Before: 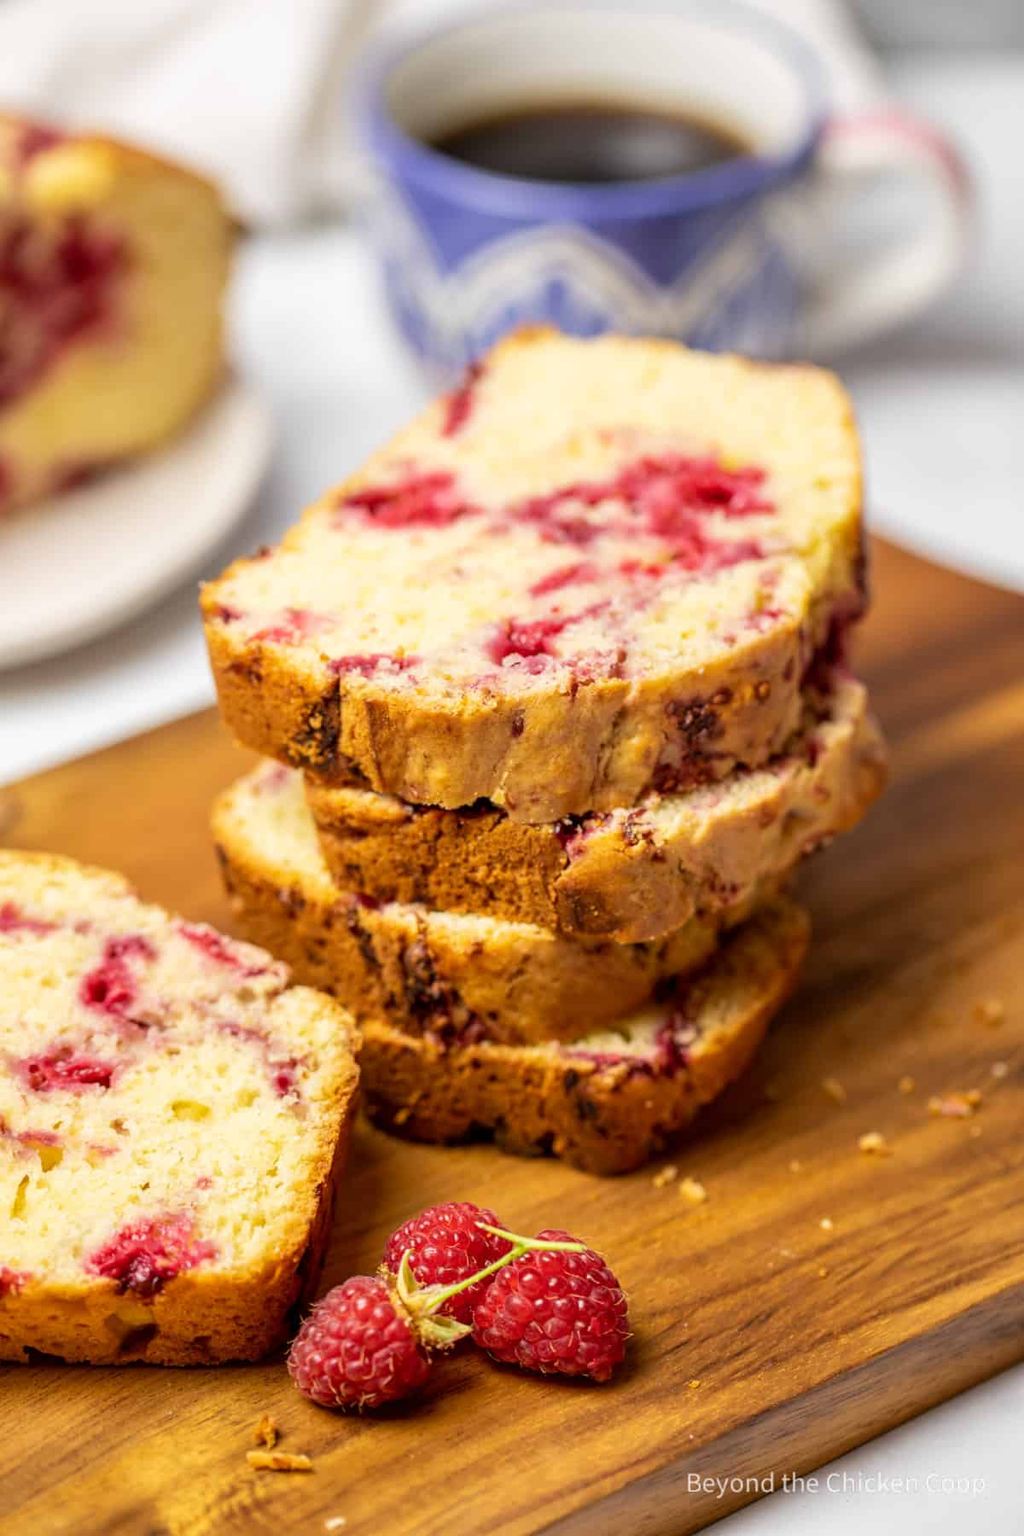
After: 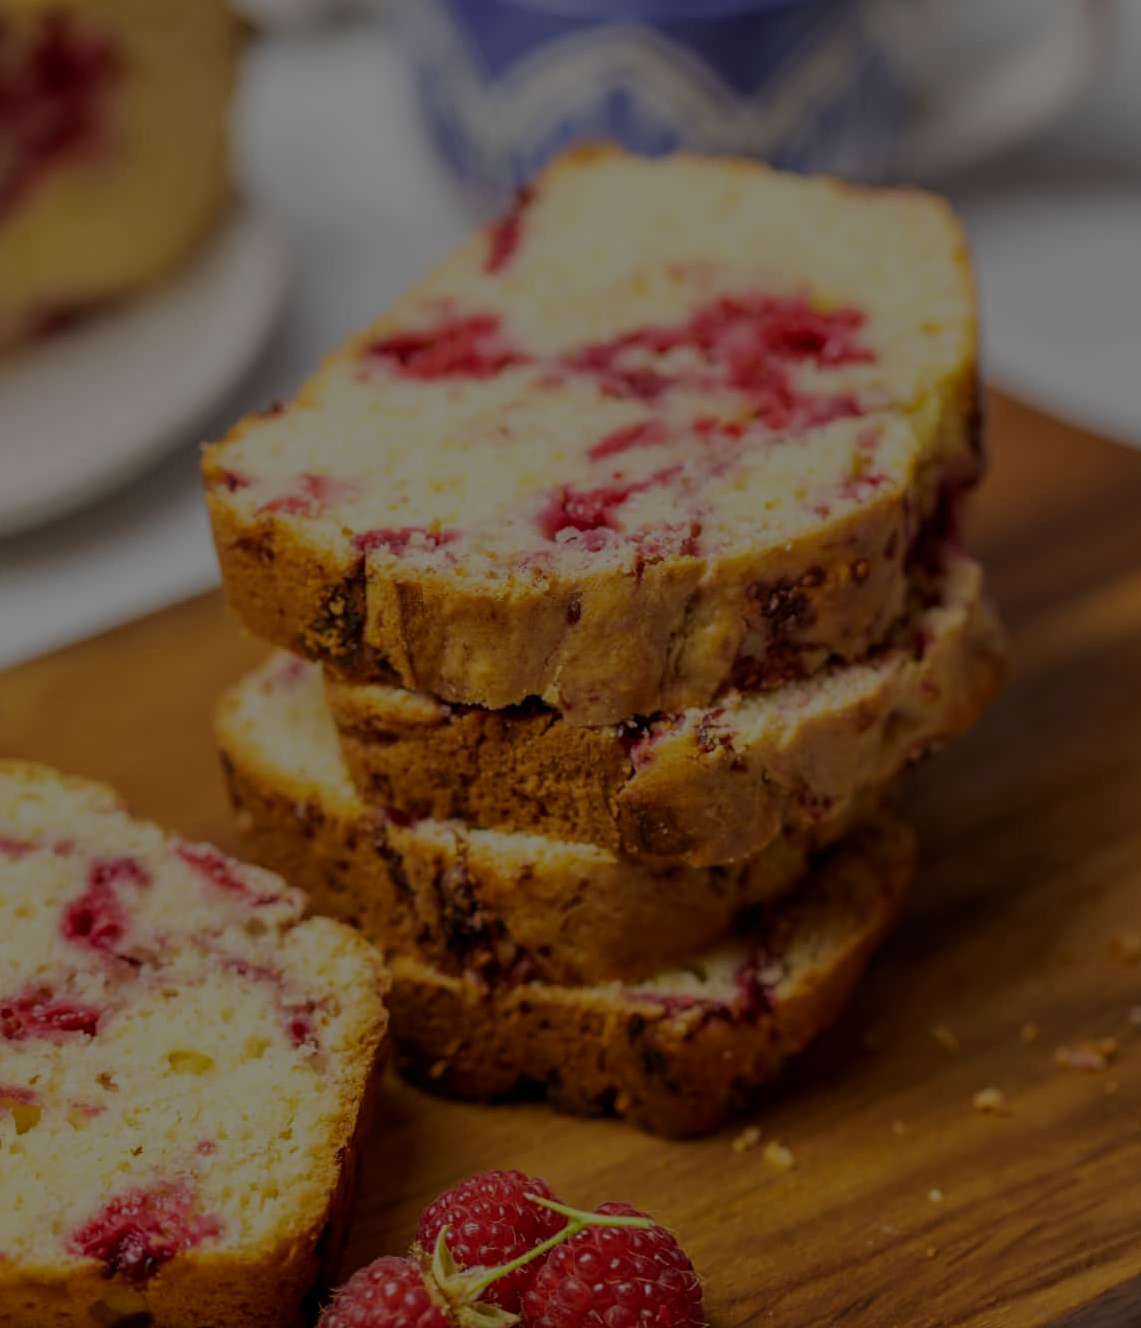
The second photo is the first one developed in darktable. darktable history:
crop and rotate: left 2.819%, top 13.308%, right 2.04%, bottom 12.861%
exposure: exposure -2.004 EV, compensate exposure bias true, compensate highlight preservation false
base curve: preserve colors none
